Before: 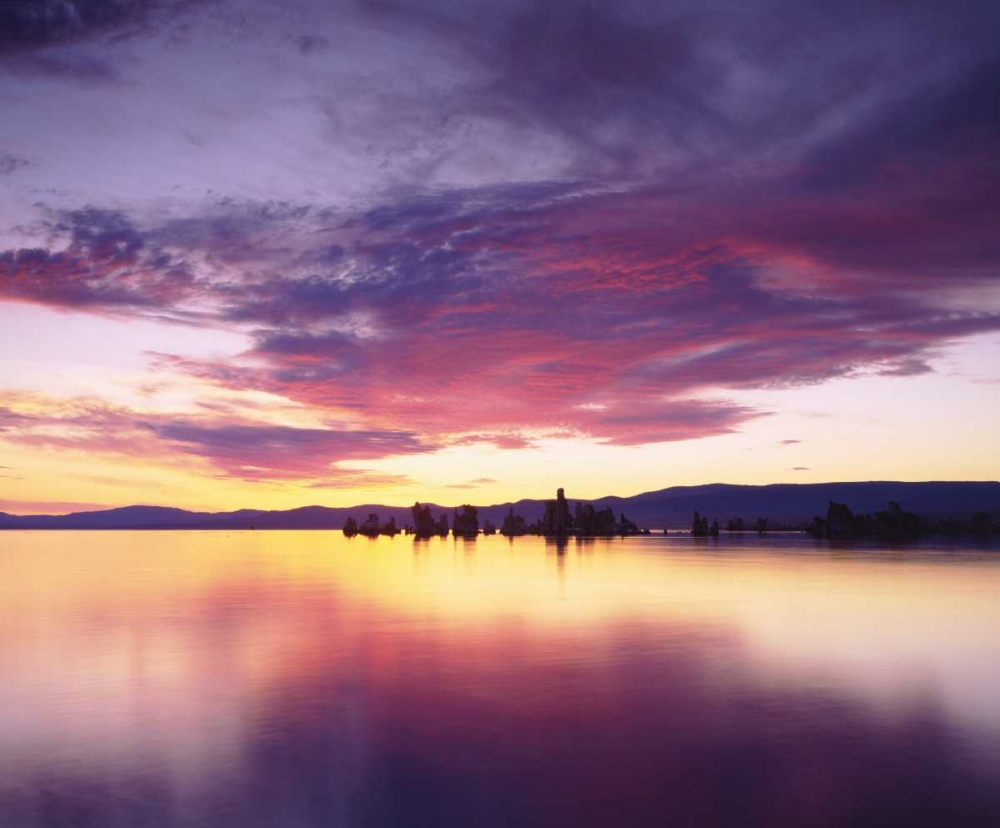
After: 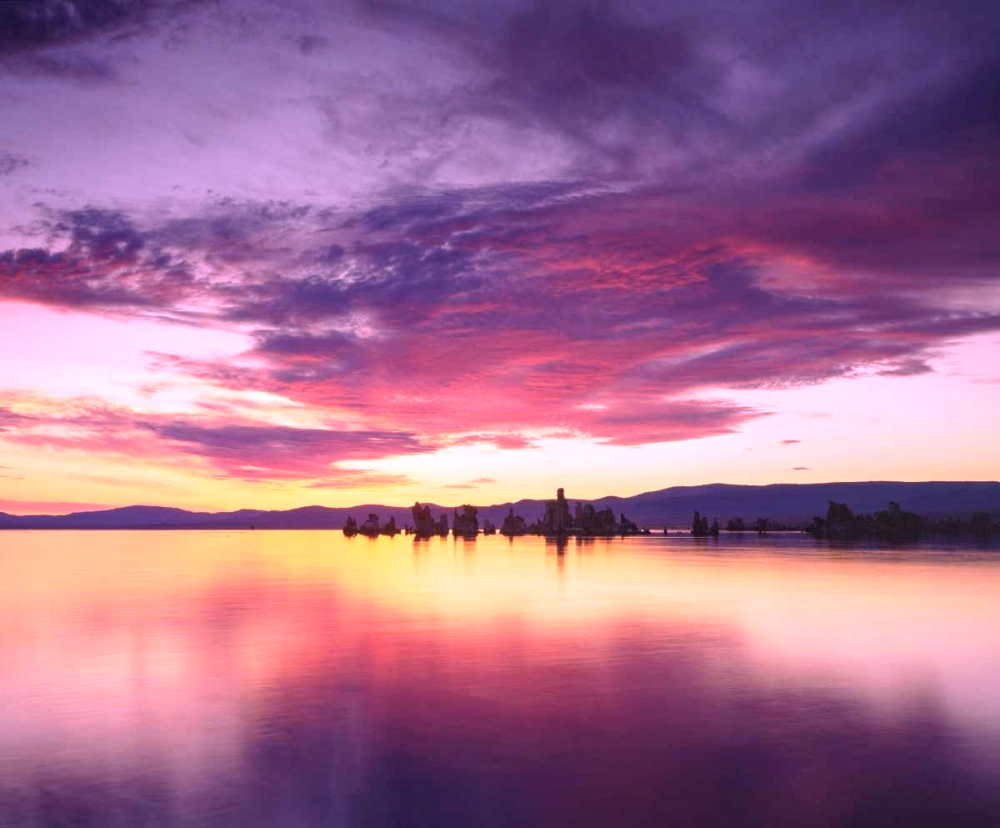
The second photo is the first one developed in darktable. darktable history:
white balance: red 1.188, blue 1.11
local contrast: detail 130%
